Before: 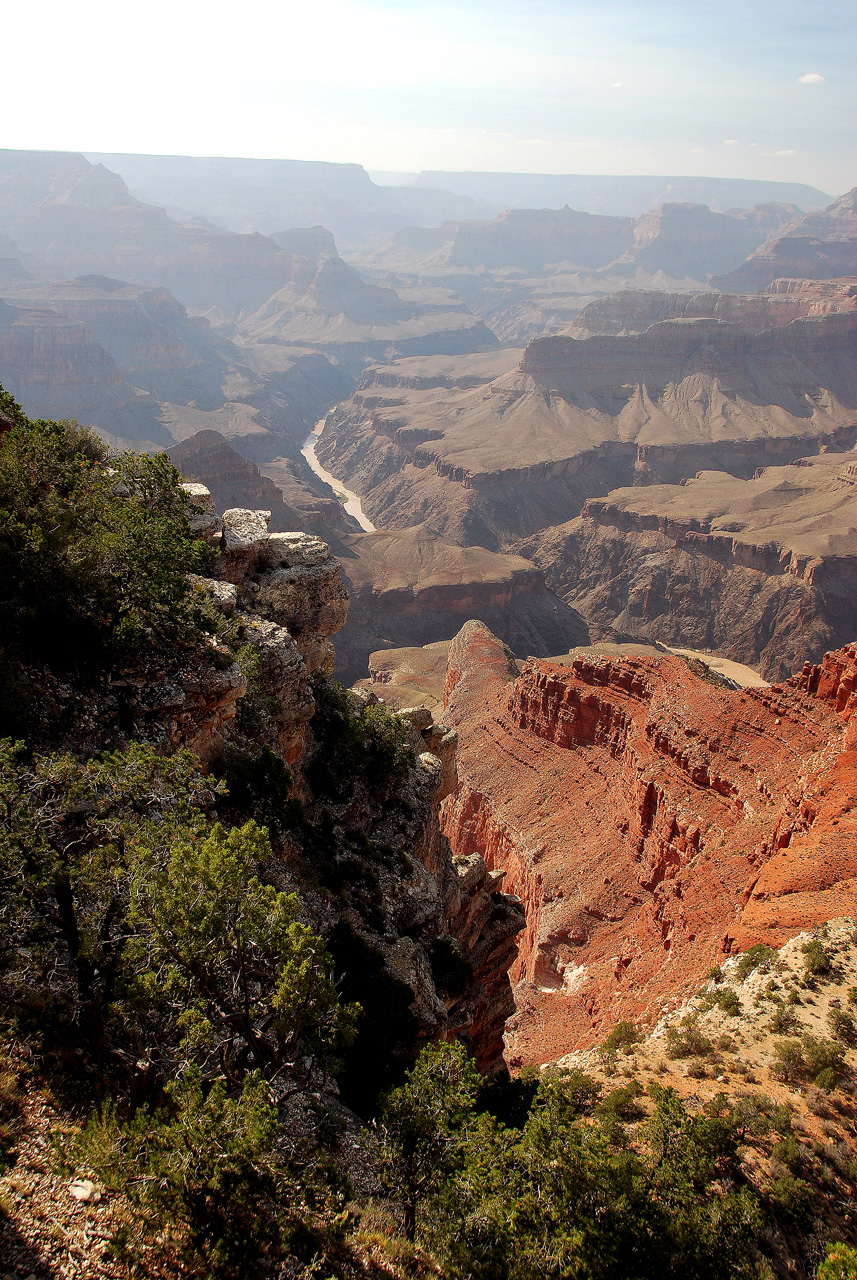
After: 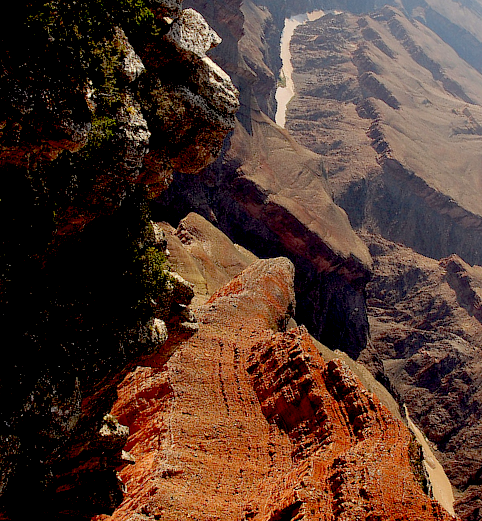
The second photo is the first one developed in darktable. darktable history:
exposure: black level correction 0.058, compensate highlight preservation false
crop and rotate: angle -44.73°, top 16.611%, right 0.866%, bottom 11.614%
